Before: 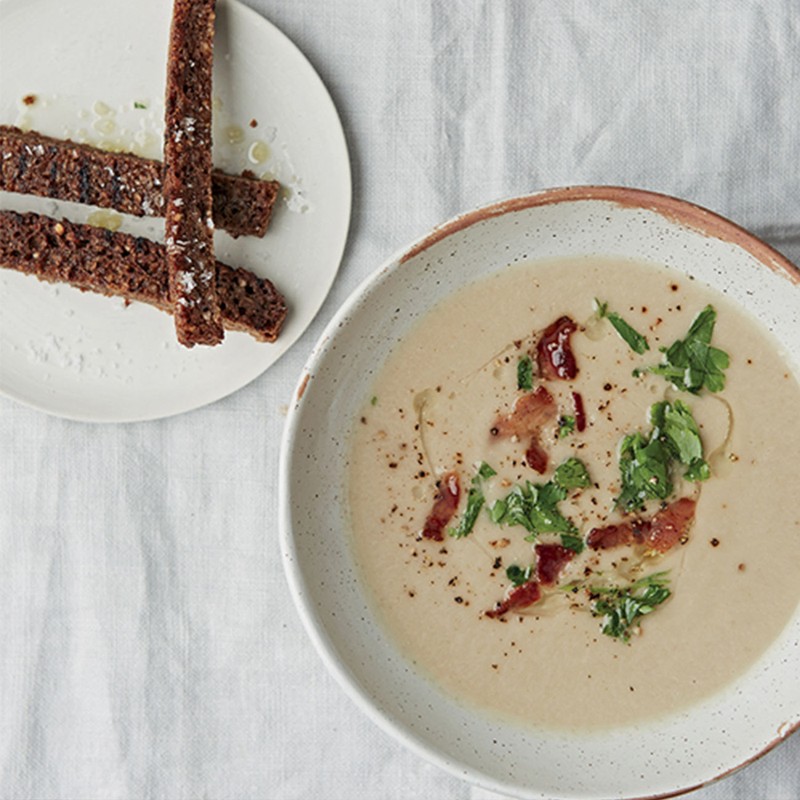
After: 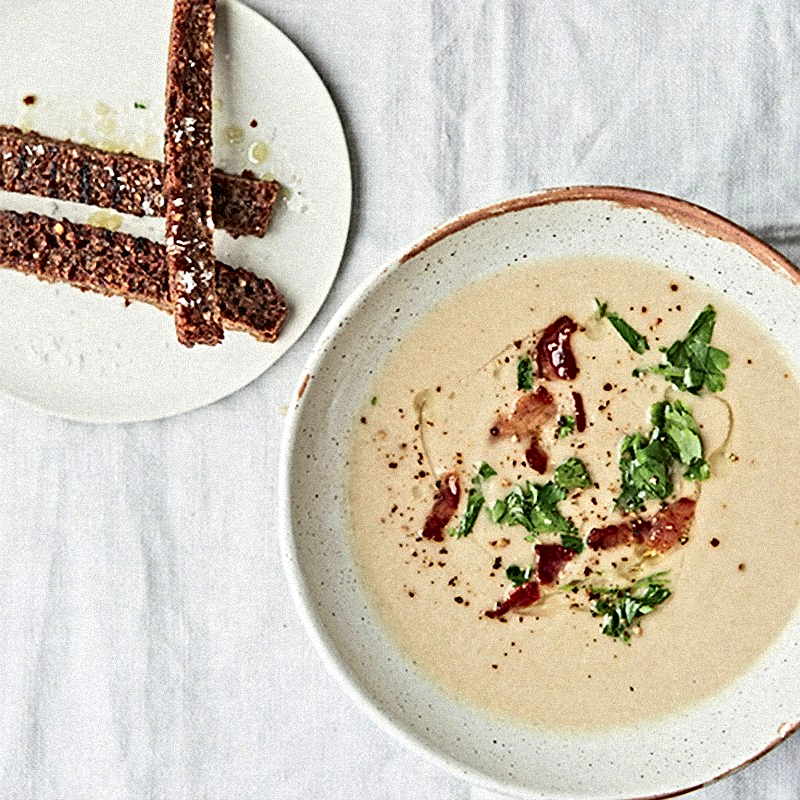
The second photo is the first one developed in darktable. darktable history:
sharpen: on, module defaults
grain: strength 35%, mid-tones bias 0%
contrast equalizer: y [[0.511, 0.558, 0.631, 0.632, 0.559, 0.512], [0.5 ×6], [0.507, 0.559, 0.627, 0.644, 0.647, 0.647], [0 ×6], [0 ×6]]
contrast brightness saturation: contrast 0.2, brightness 0.16, saturation 0.22
